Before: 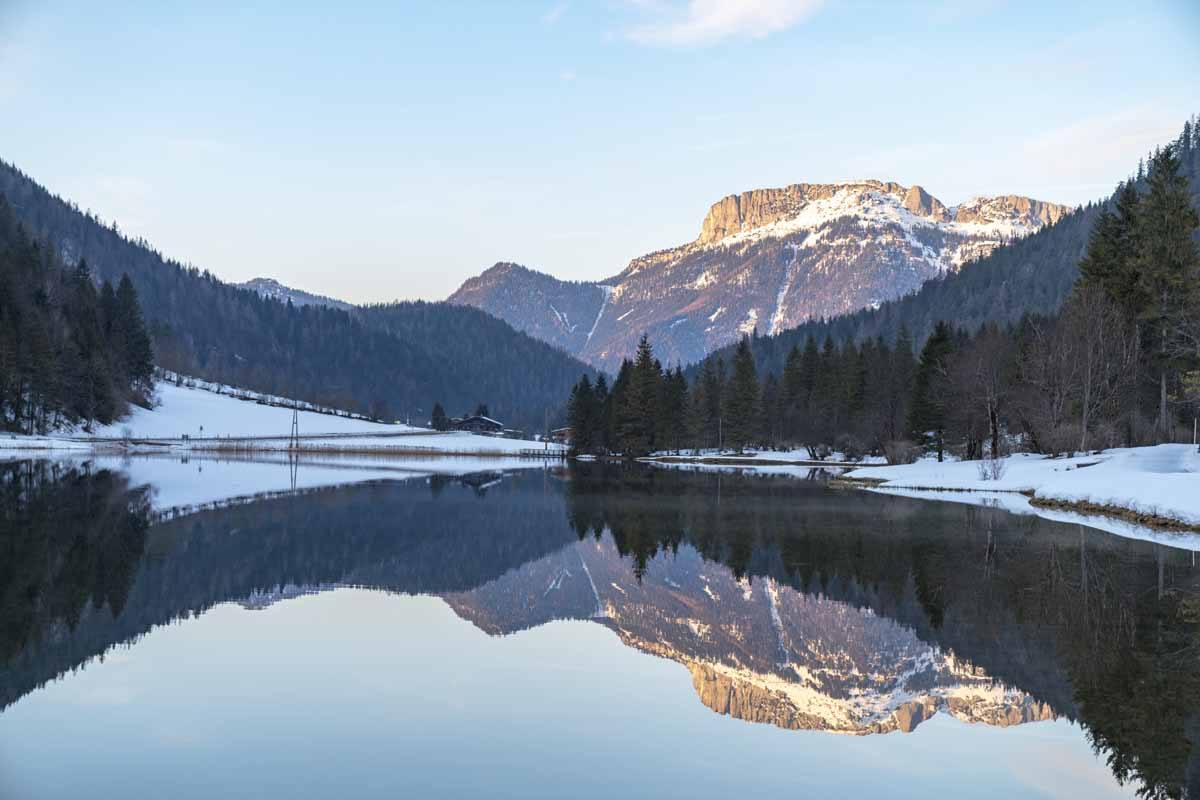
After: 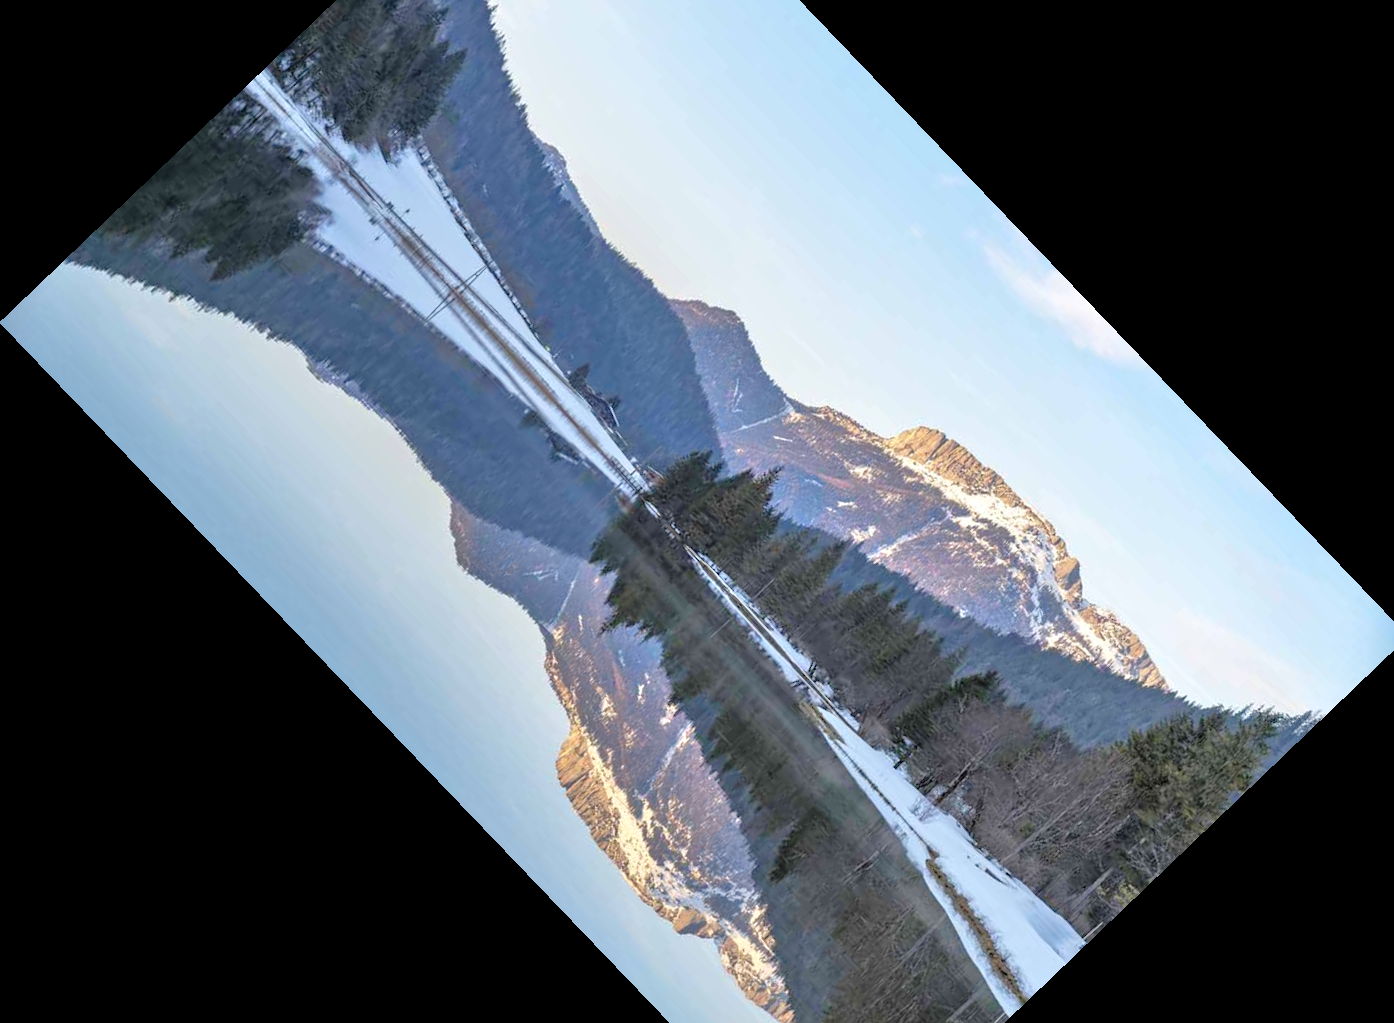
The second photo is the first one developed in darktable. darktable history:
crop and rotate: angle -46.26°, top 16.234%, right 0.912%, bottom 11.704%
tone equalizer: -7 EV 0.15 EV, -6 EV 0.6 EV, -5 EV 1.15 EV, -4 EV 1.33 EV, -3 EV 1.15 EV, -2 EV 0.6 EV, -1 EV 0.15 EV, mask exposure compensation -0.5 EV
